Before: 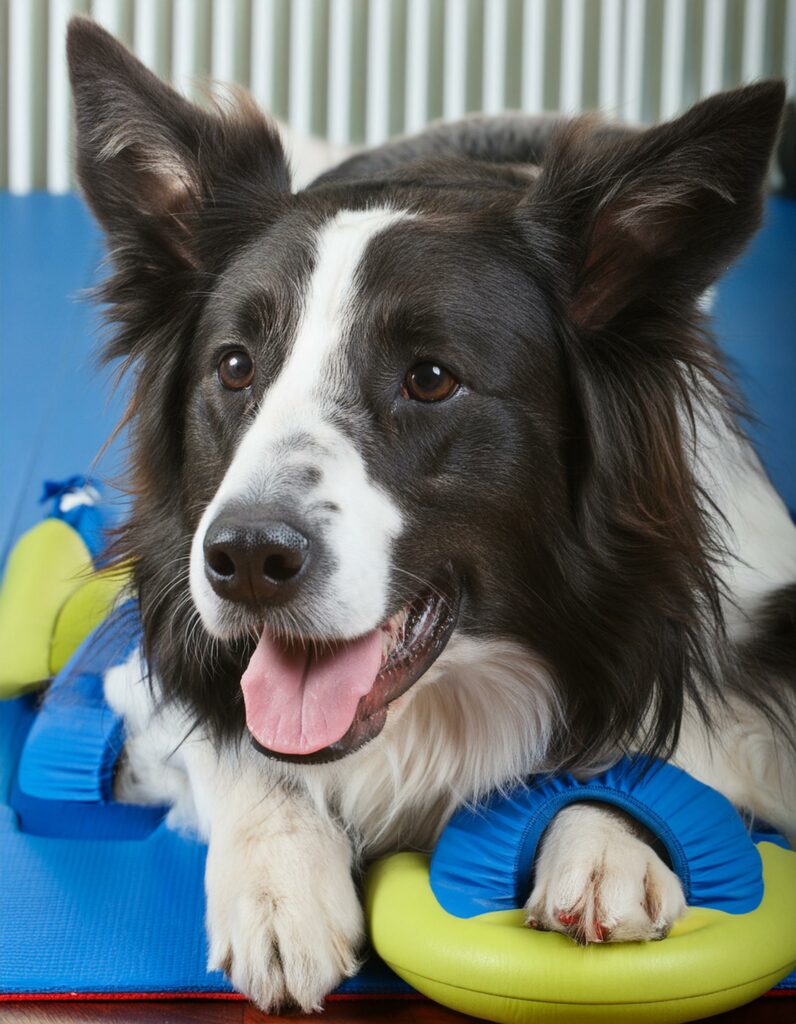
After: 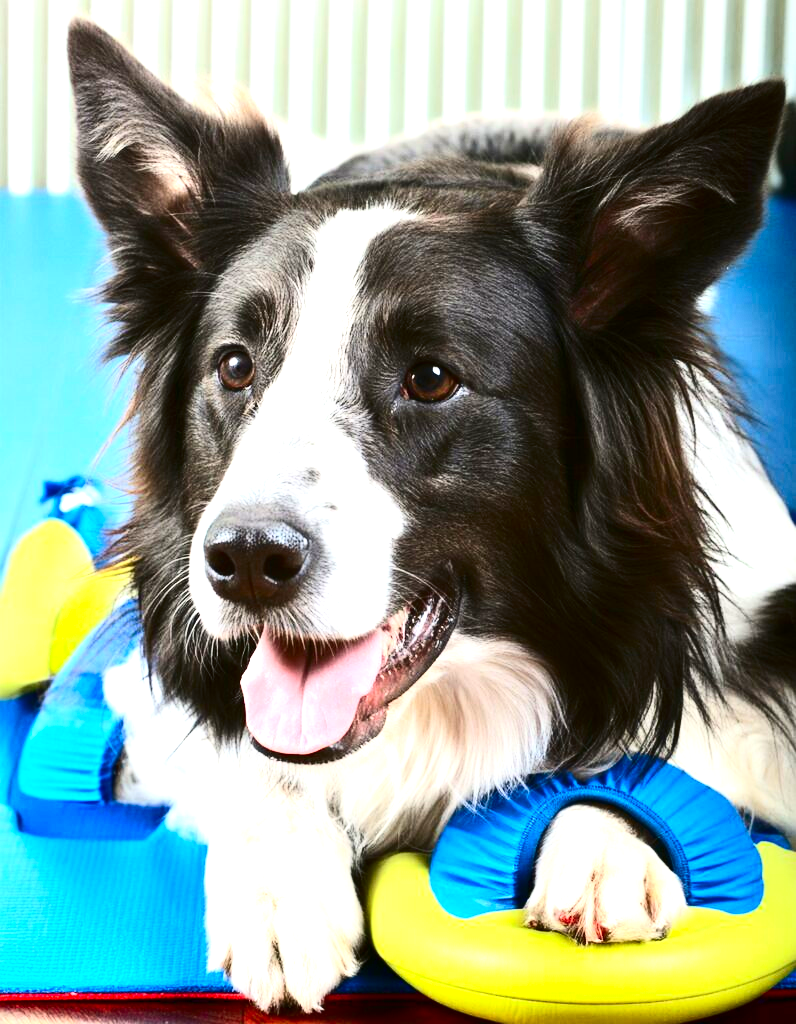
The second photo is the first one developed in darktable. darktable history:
contrast brightness saturation: contrast 0.32, brightness -0.08, saturation 0.17
exposure: black level correction 0, exposure 1.45 EV, compensate exposure bias true, compensate highlight preservation false
